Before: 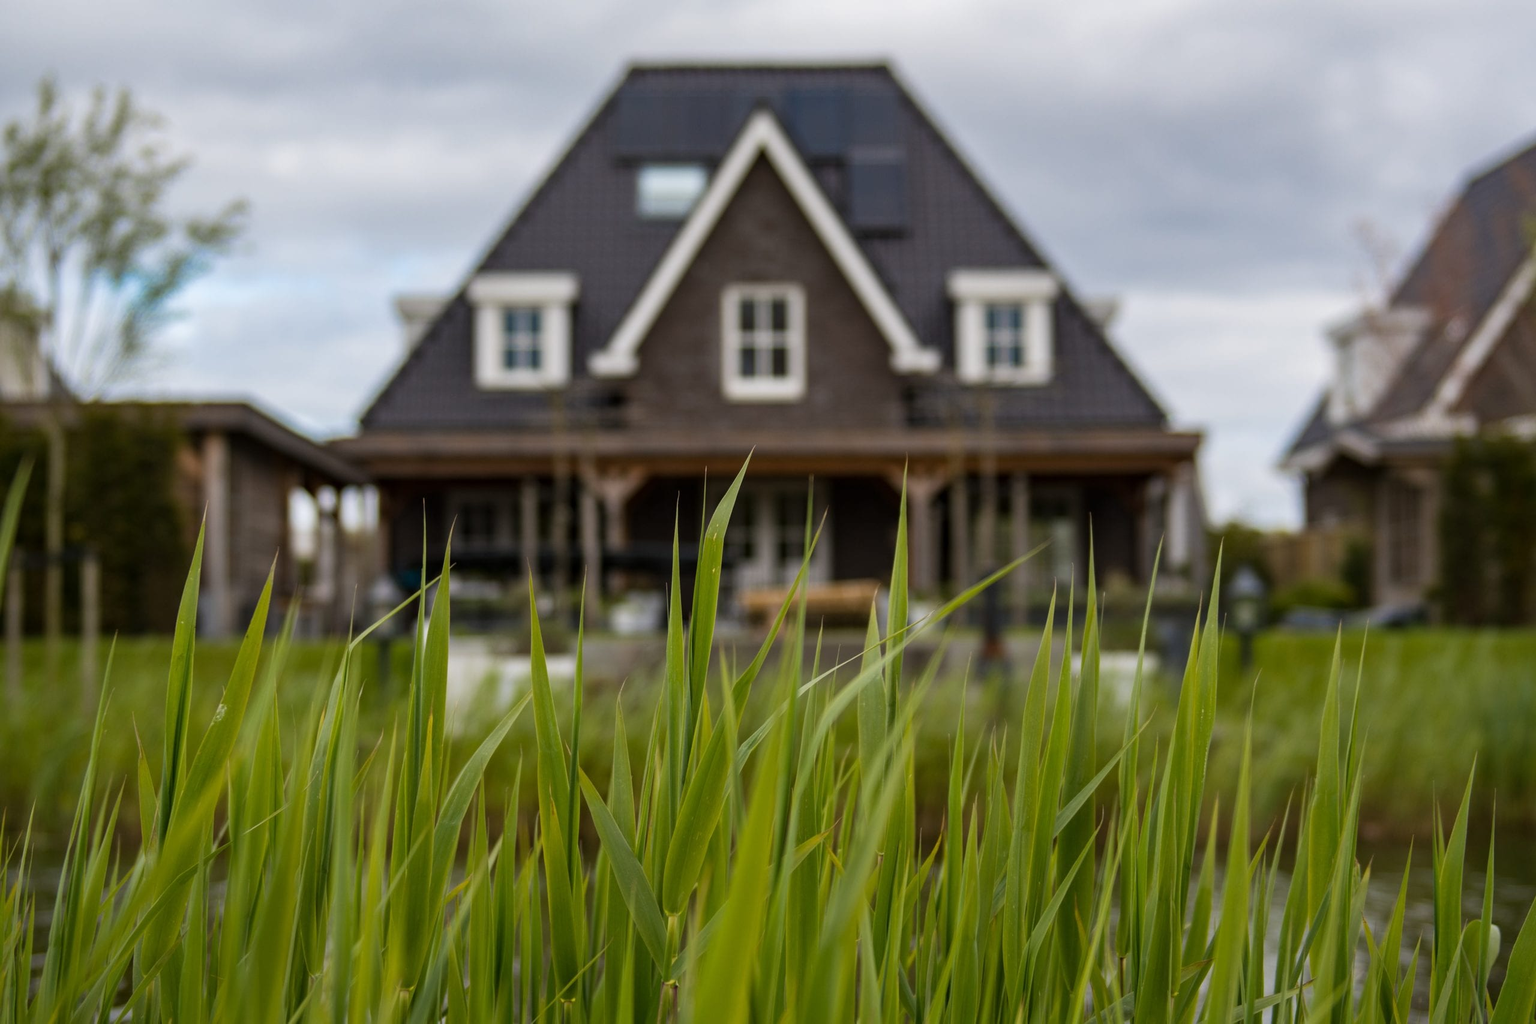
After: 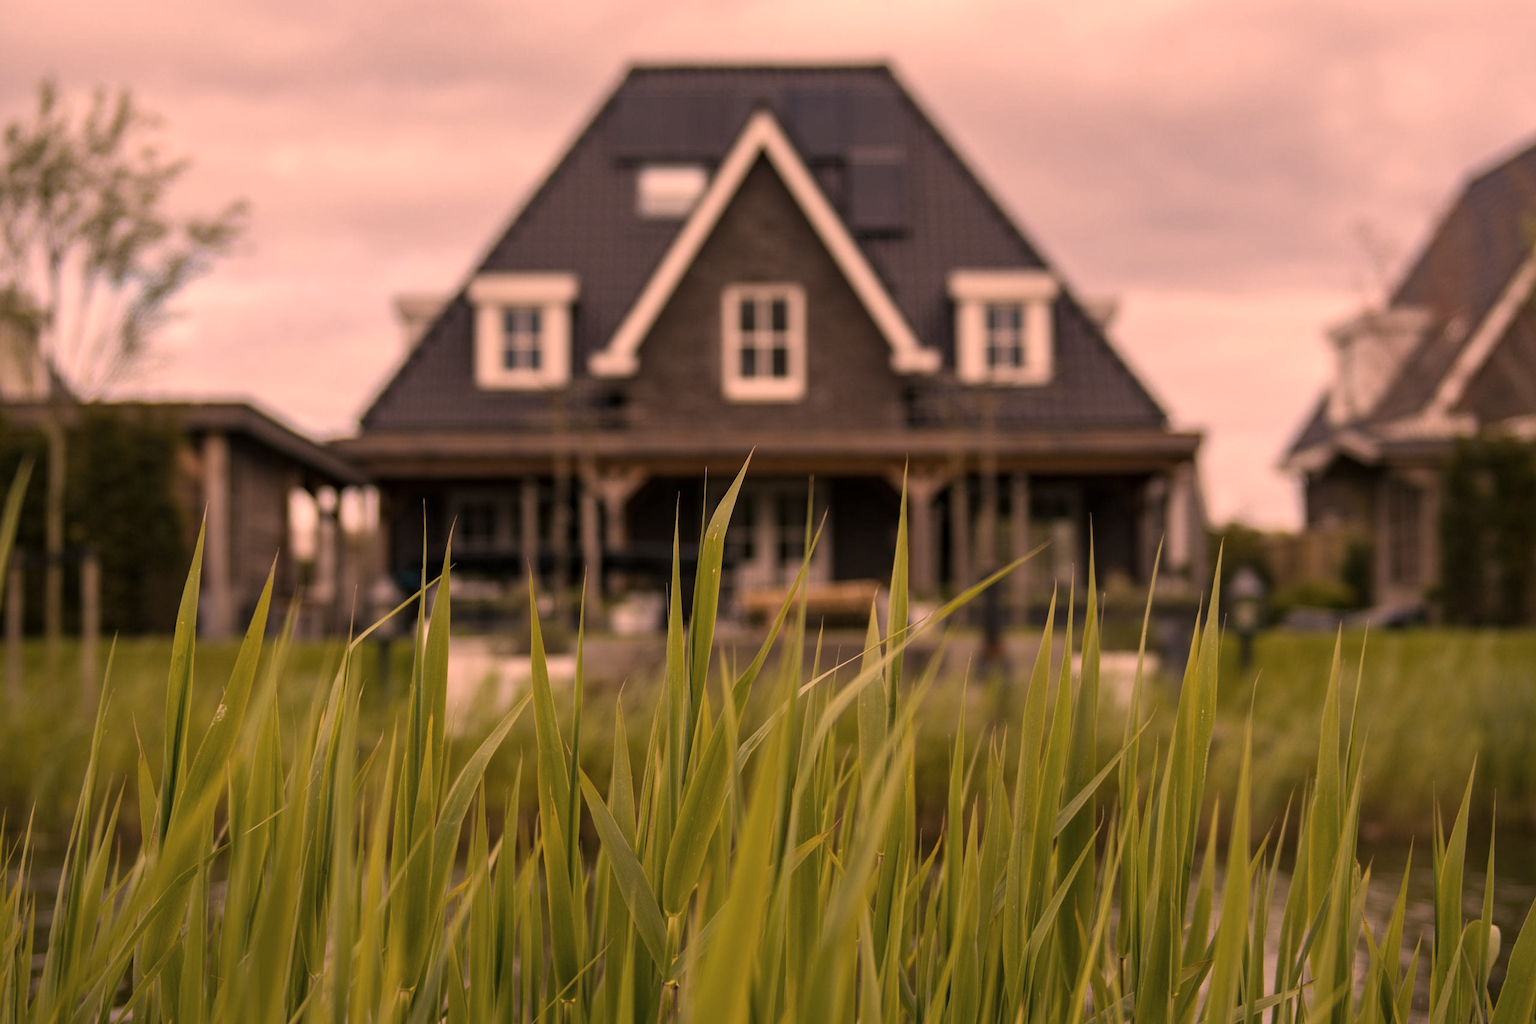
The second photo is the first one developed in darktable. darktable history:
color correction: highlights a* 40, highlights b* 40, saturation 0.69
tone equalizer: on, module defaults
